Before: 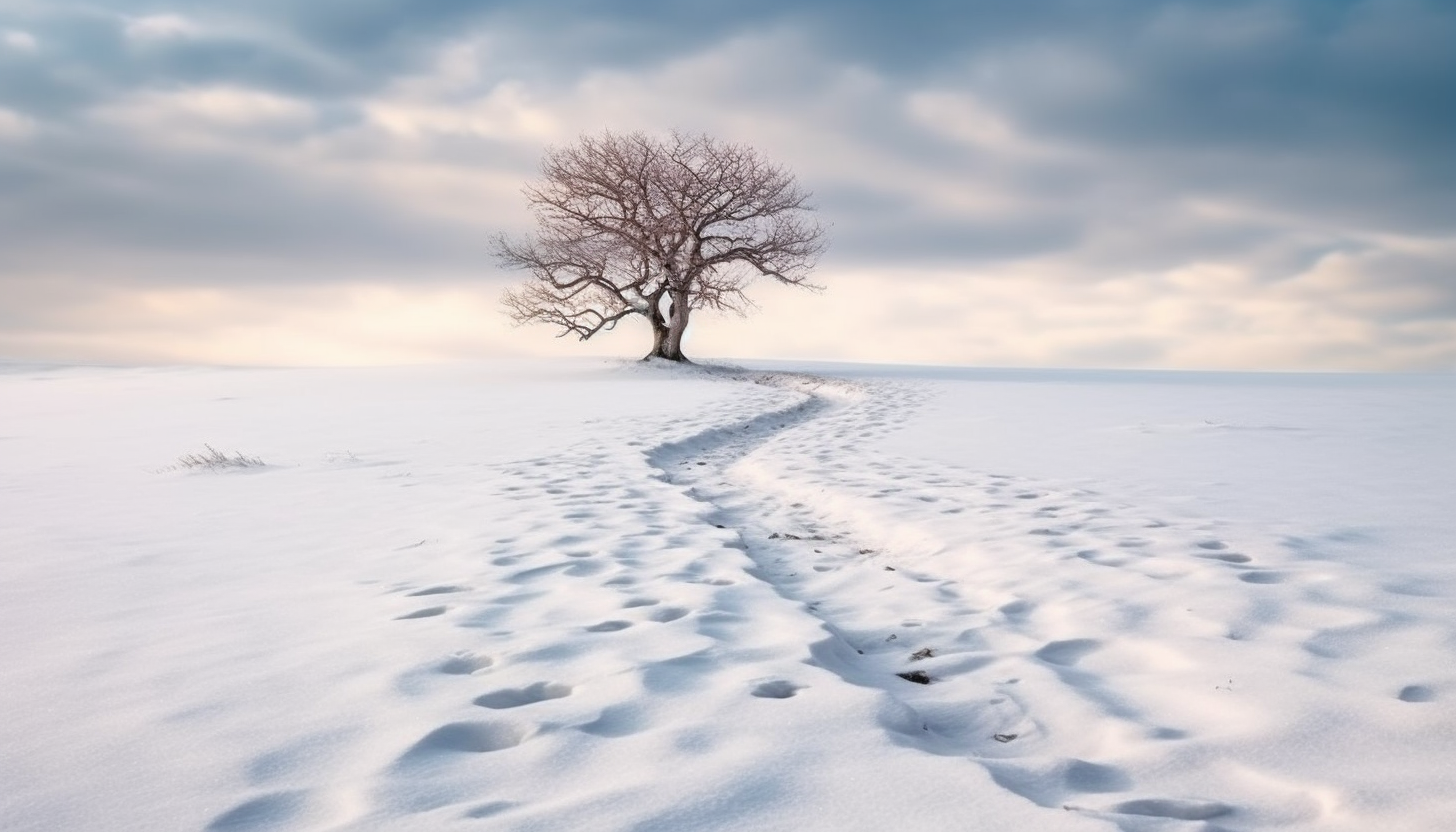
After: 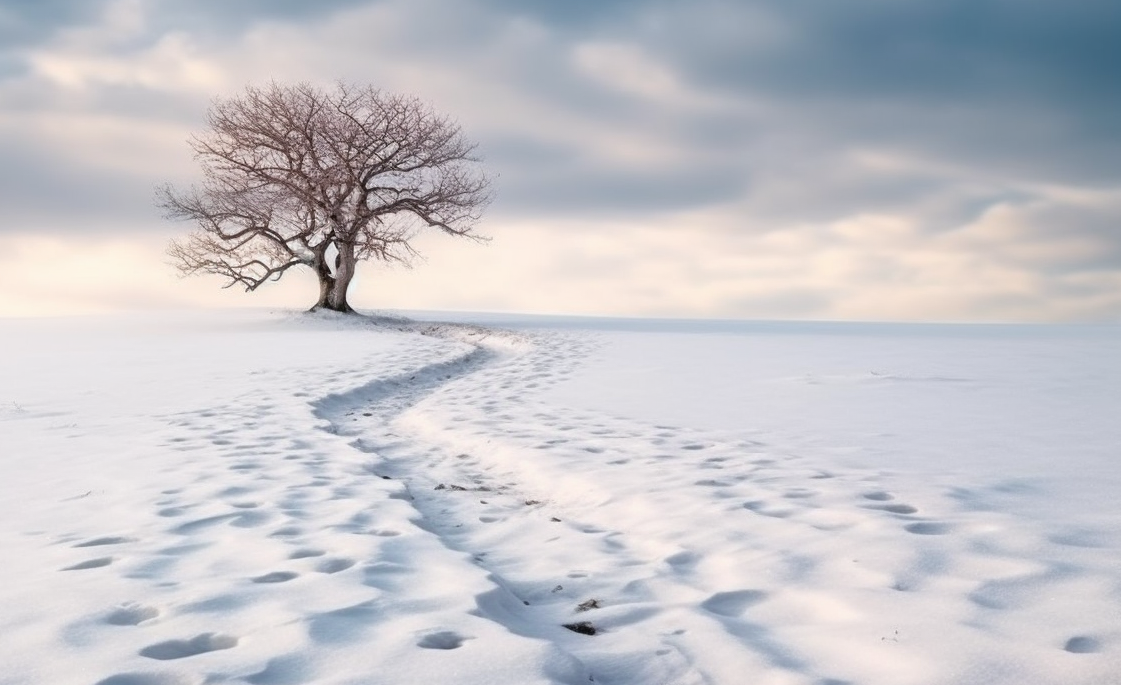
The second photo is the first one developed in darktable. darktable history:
crop: left 22.999%, top 5.895%, bottom 11.678%
